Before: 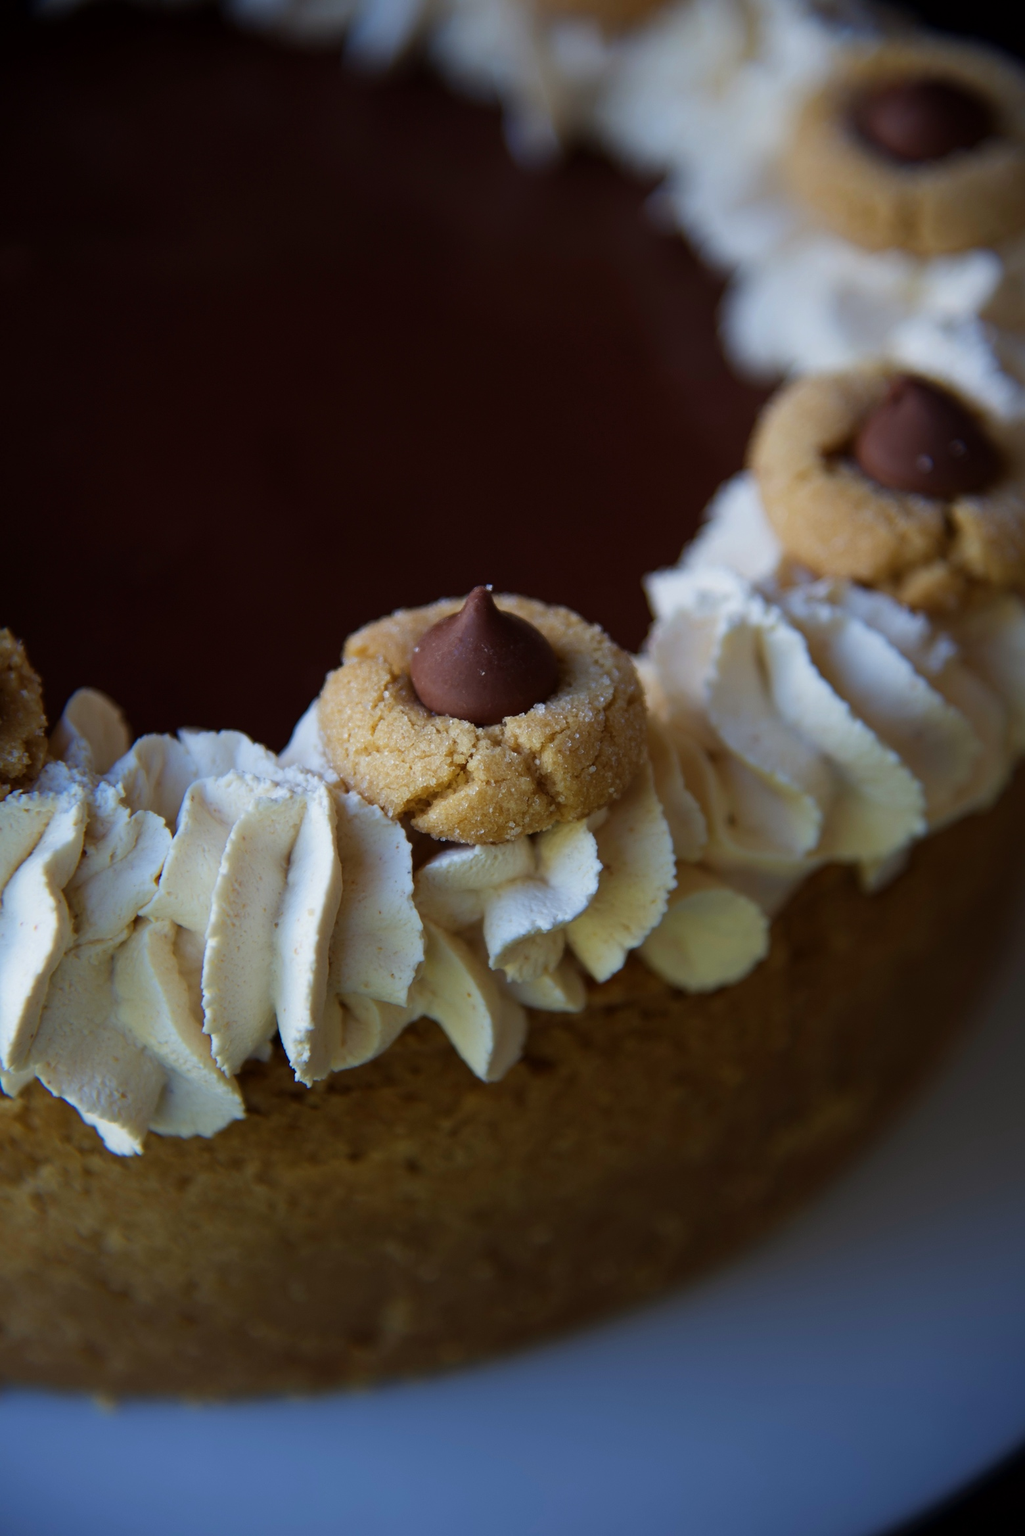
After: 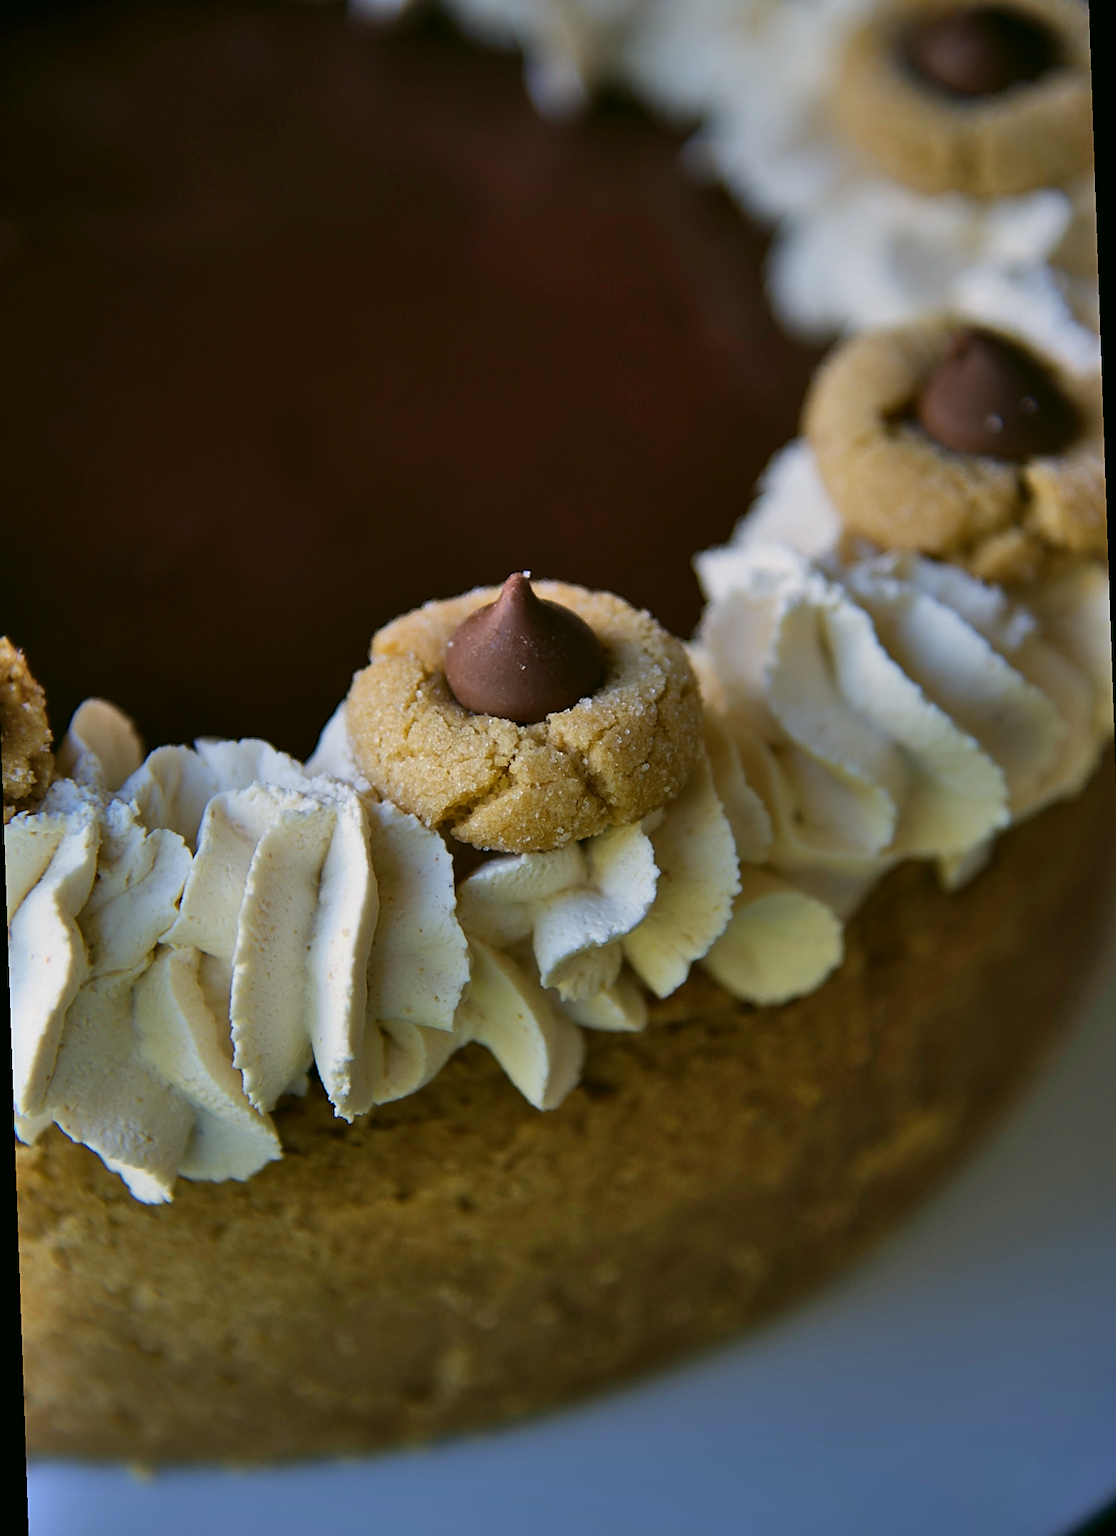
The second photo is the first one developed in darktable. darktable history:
crop and rotate: left 0.126%
sharpen: on, module defaults
rotate and perspective: rotation -2°, crop left 0.022, crop right 0.978, crop top 0.049, crop bottom 0.951
shadows and highlights: shadows 60, highlights -60.23, soften with gaussian
color correction: highlights a* 4.02, highlights b* 4.98, shadows a* -7.55, shadows b* 4.98
